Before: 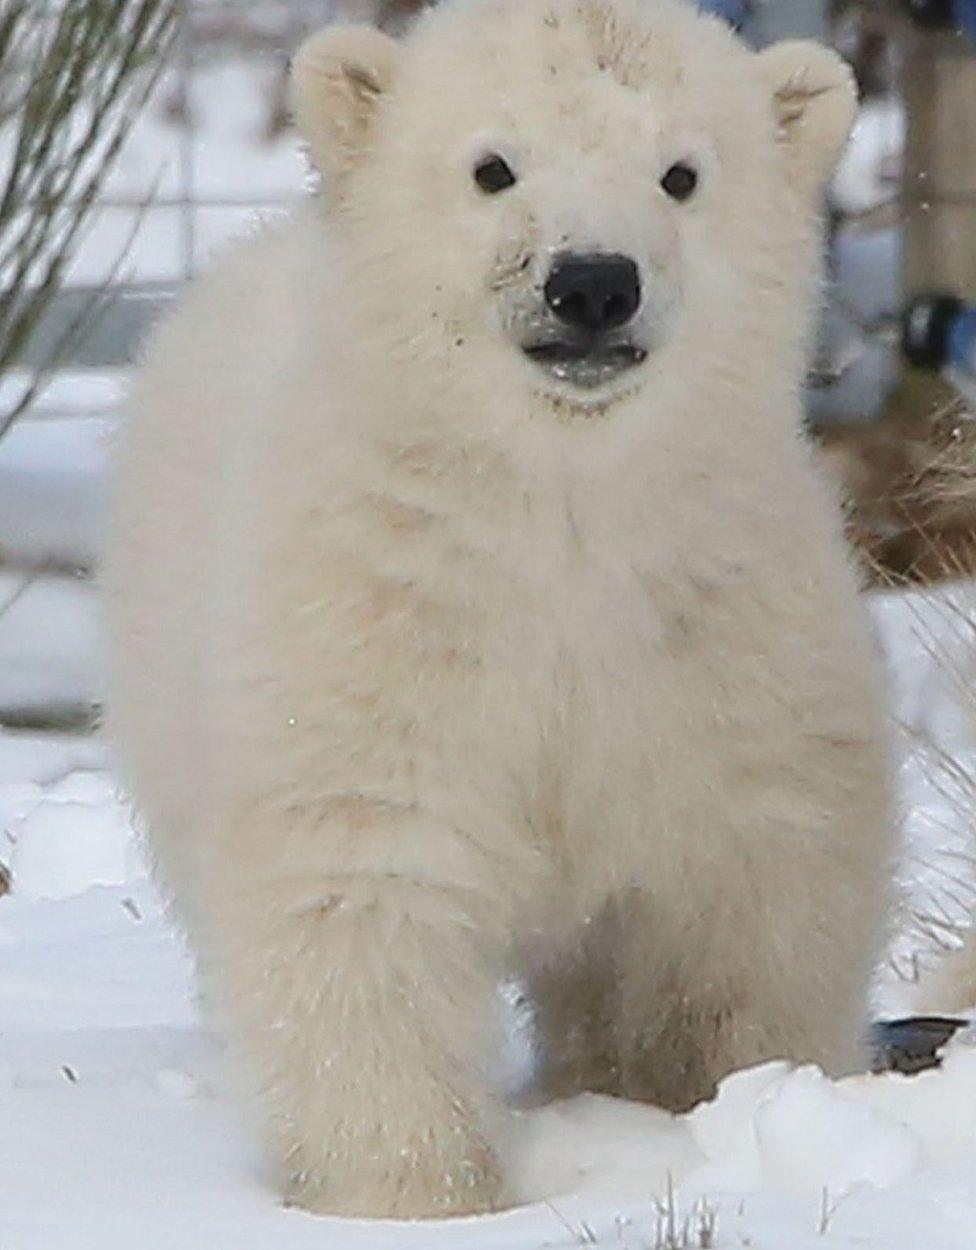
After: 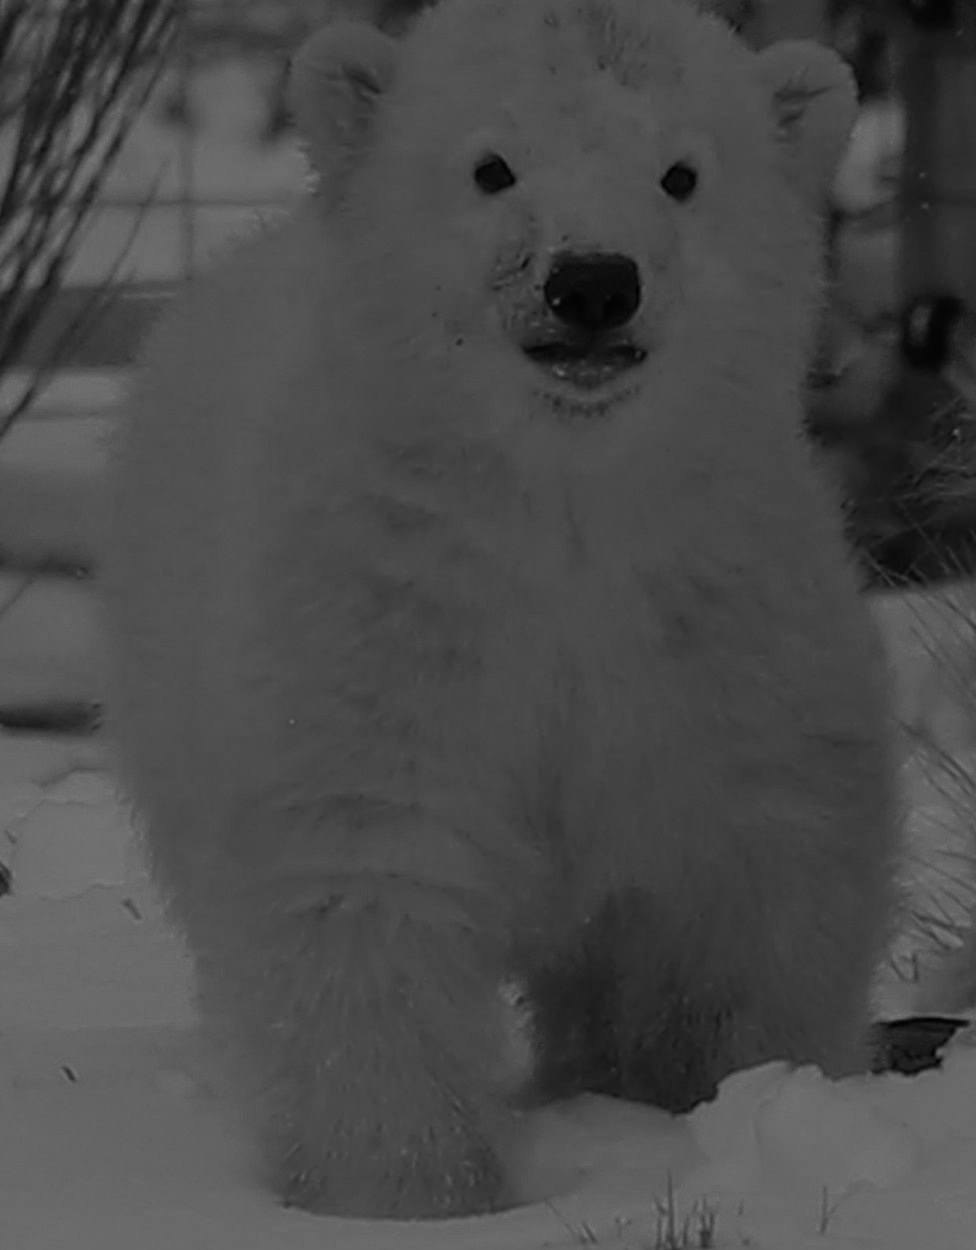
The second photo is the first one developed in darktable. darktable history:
color zones: curves: ch0 [(0.287, 0.048) (0.493, 0.484) (0.737, 0.816)]; ch1 [(0, 0) (0.143, 0) (0.286, 0) (0.429, 0) (0.571, 0) (0.714, 0) (0.857, 0)]
exposure: exposure -2.402 EV, compensate exposure bias true, compensate highlight preservation false
